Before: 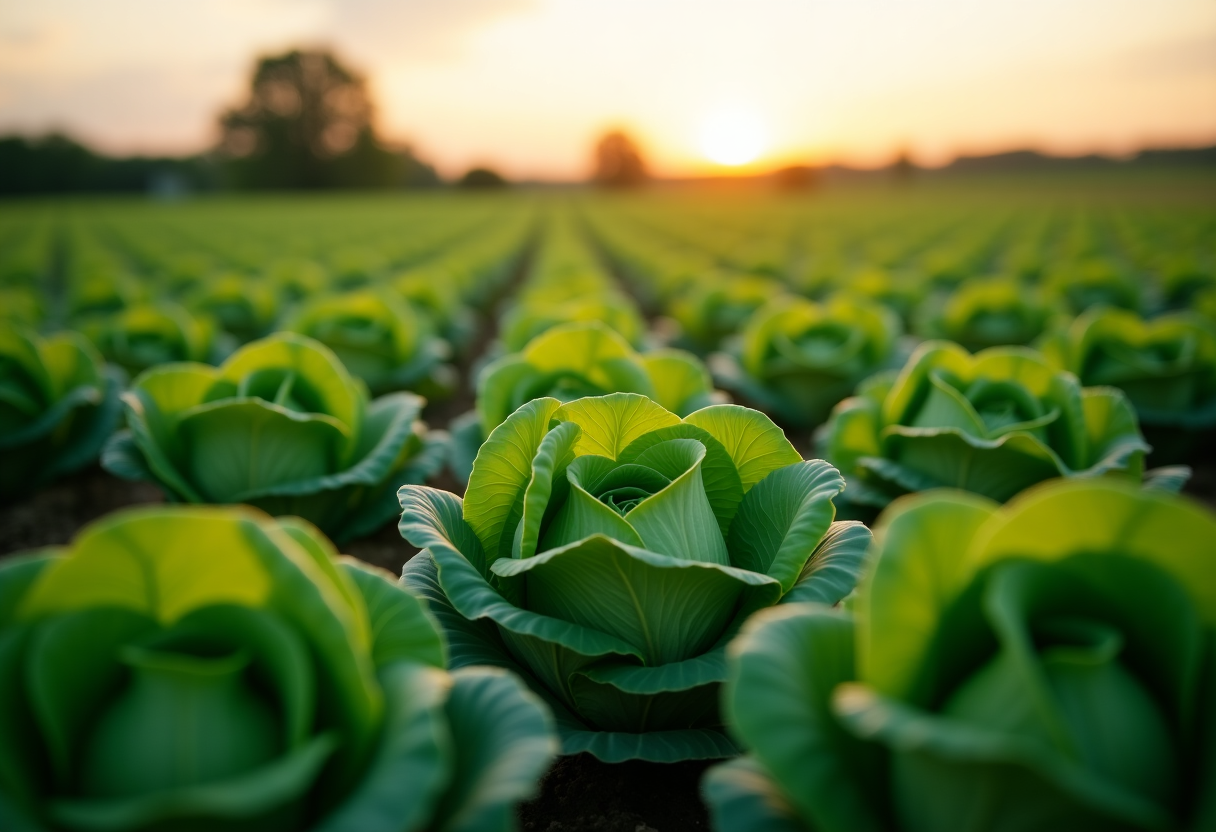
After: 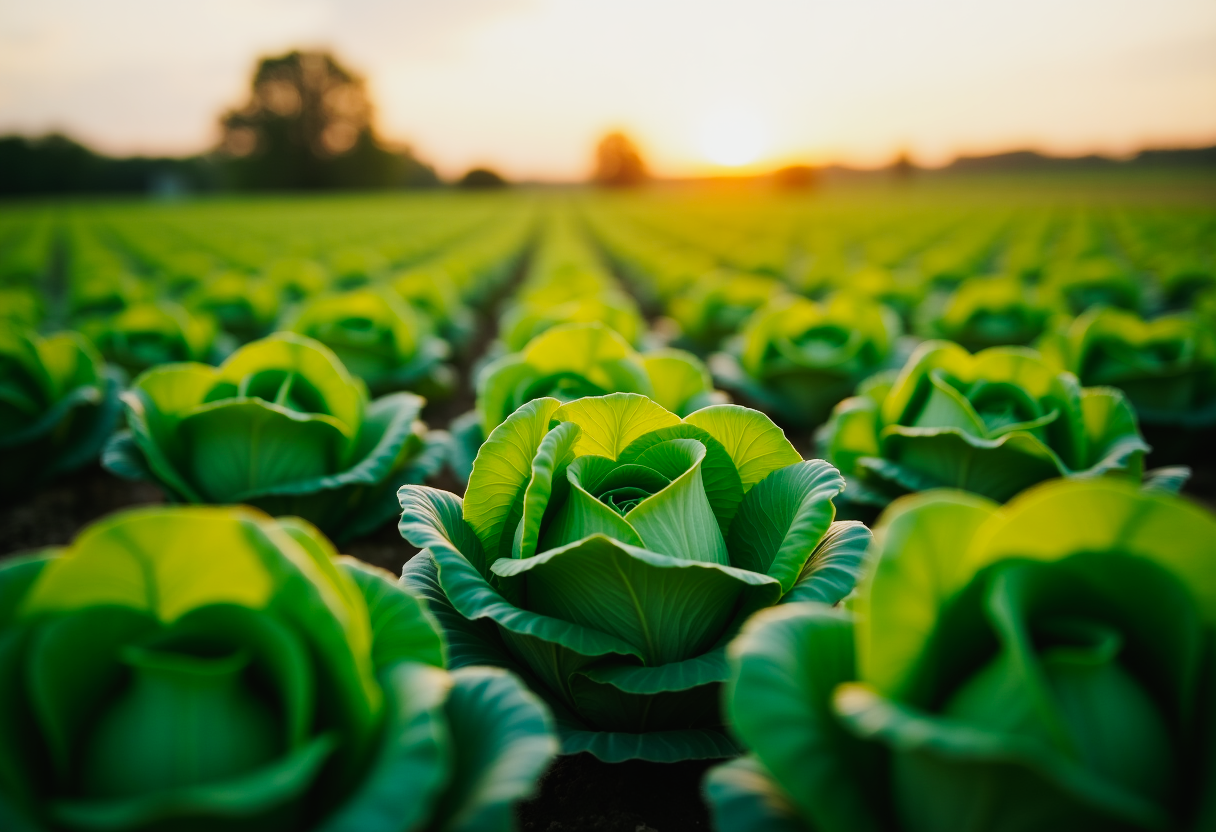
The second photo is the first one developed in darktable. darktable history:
tone curve: curves: ch0 [(0, 0.012) (0.052, 0.04) (0.107, 0.086) (0.276, 0.265) (0.461, 0.531) (0.718, 0.79) (0.921, 0.909) (0.999, 0.951)]; ch1 [(0, 0) (0.339, 0.298) (0.402, 0.363) (0.444, 0.415) (0.485, 0.469) (0.494, 0.493) (0.504, 0.501) (0.525, 0.534) (0.555, 0.587) (0.594, 0.647) (1, 1)]; ch2 [(0, 0) (0.48, 0.48) (0.504, 0.5) (0.535, 0.557) (0.581, 0.623) (0.649, 0.683) (0.824, 0.815) (1, 1)], preserve colors none
